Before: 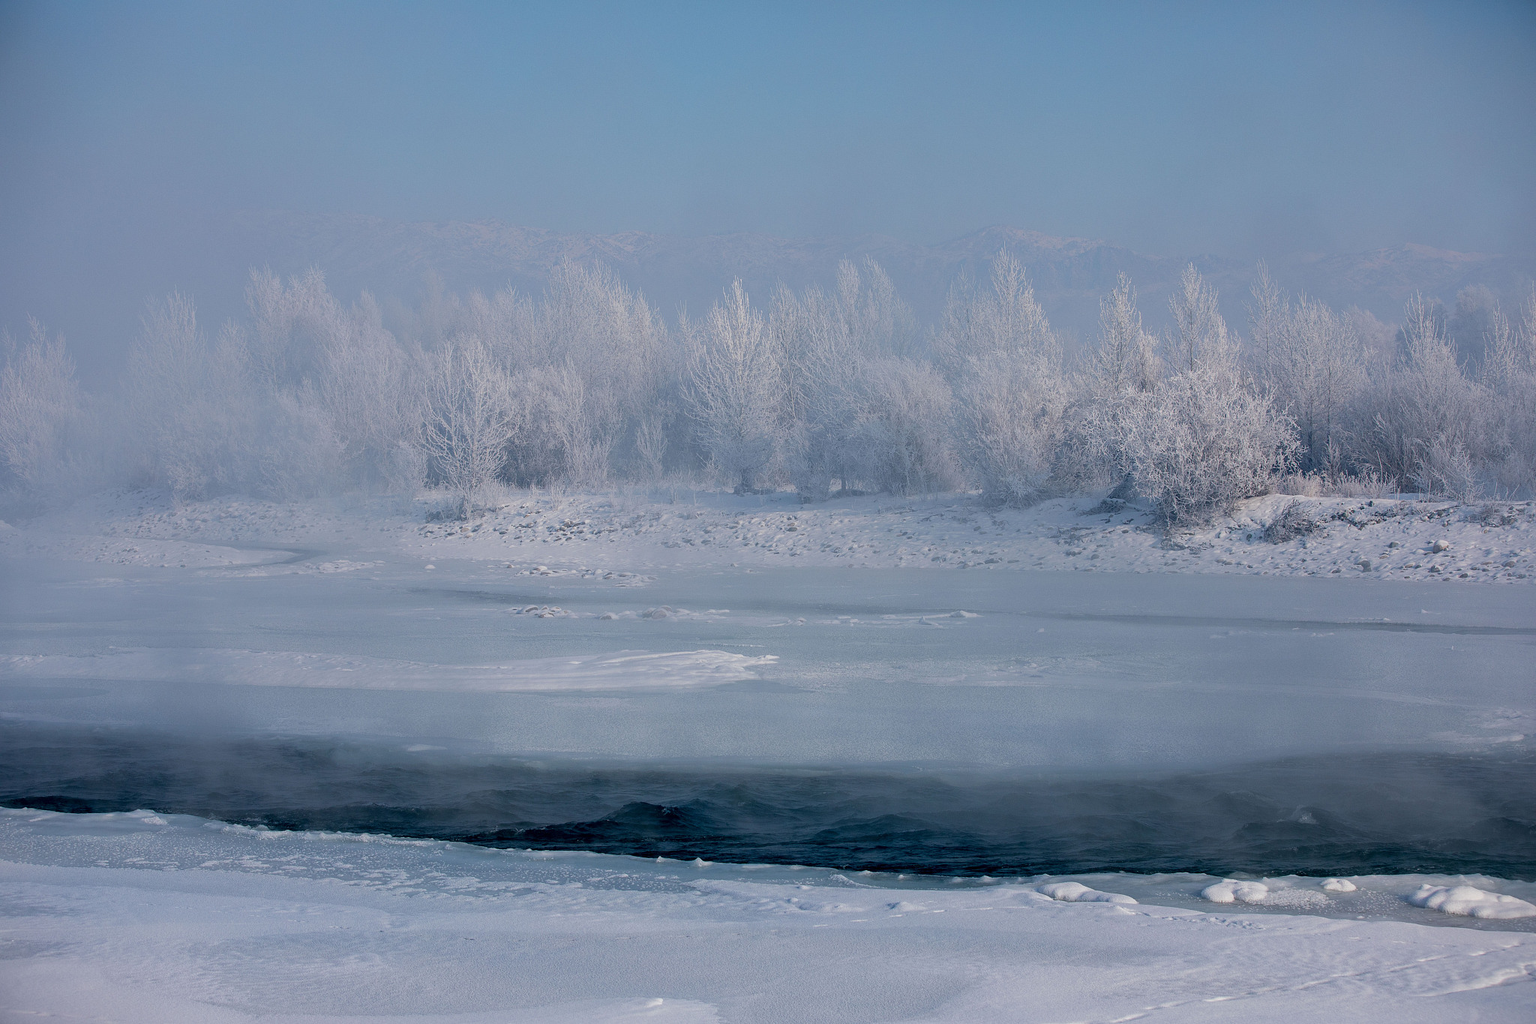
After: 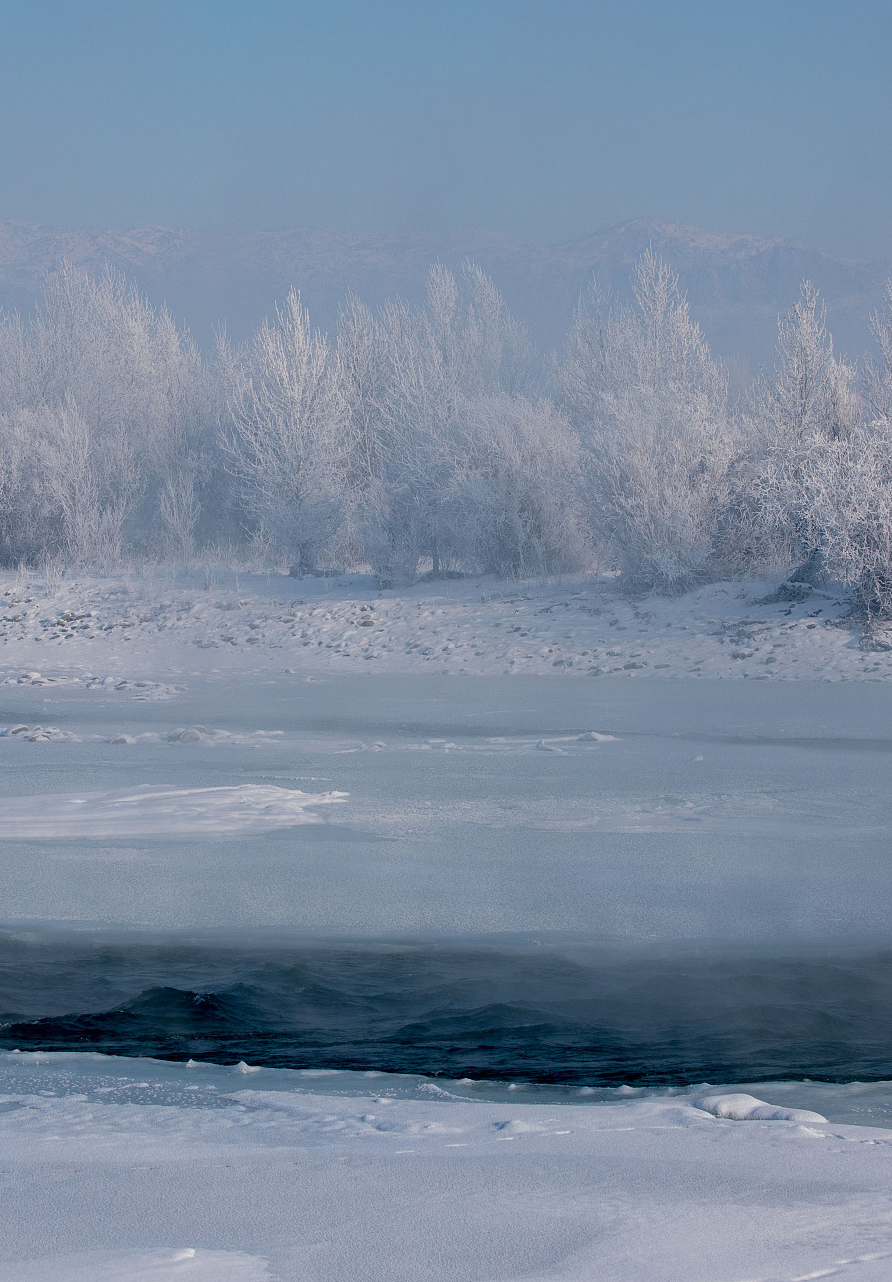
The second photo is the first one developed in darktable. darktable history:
crop: left 33.686%, top 6.022%, right 22.738%
